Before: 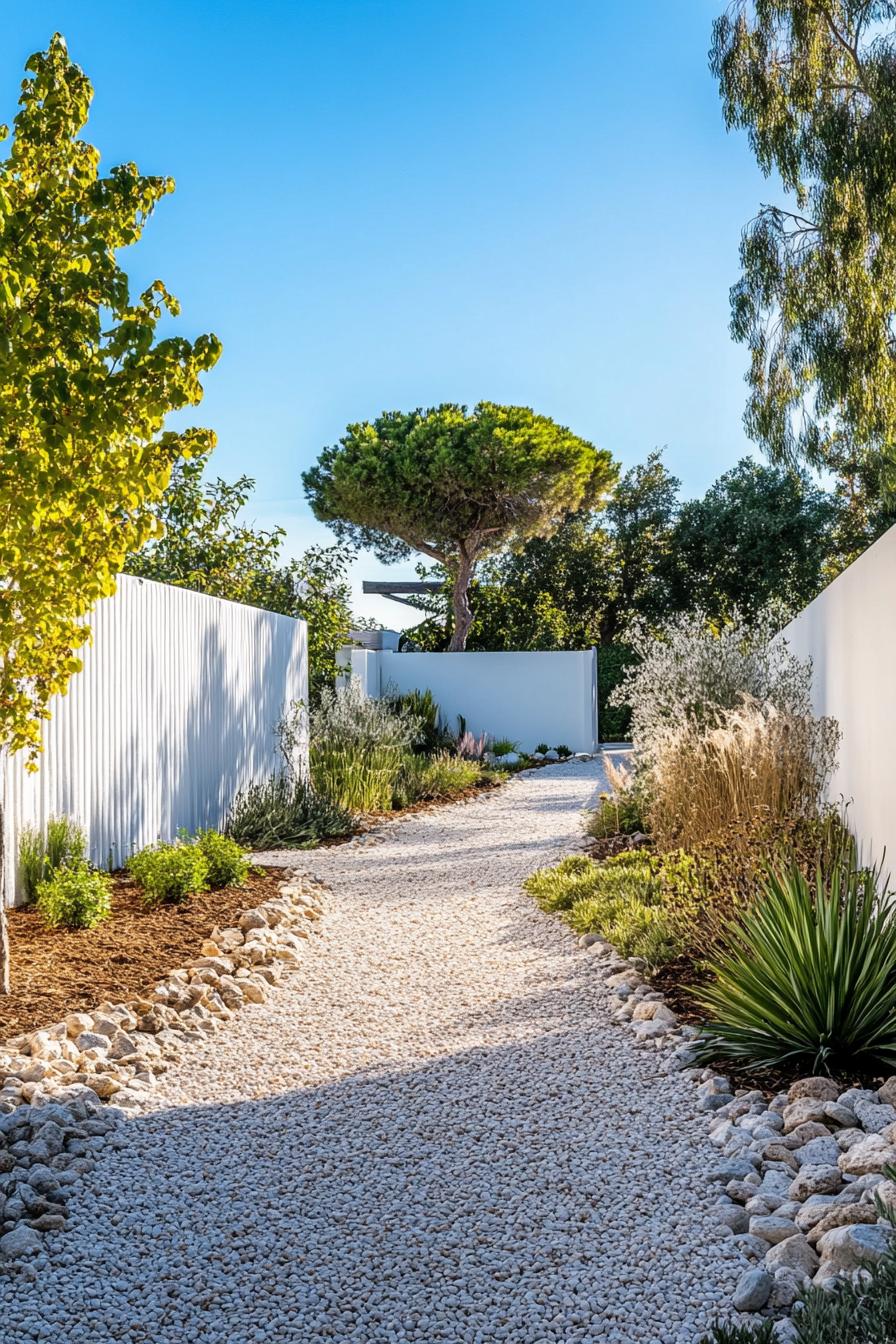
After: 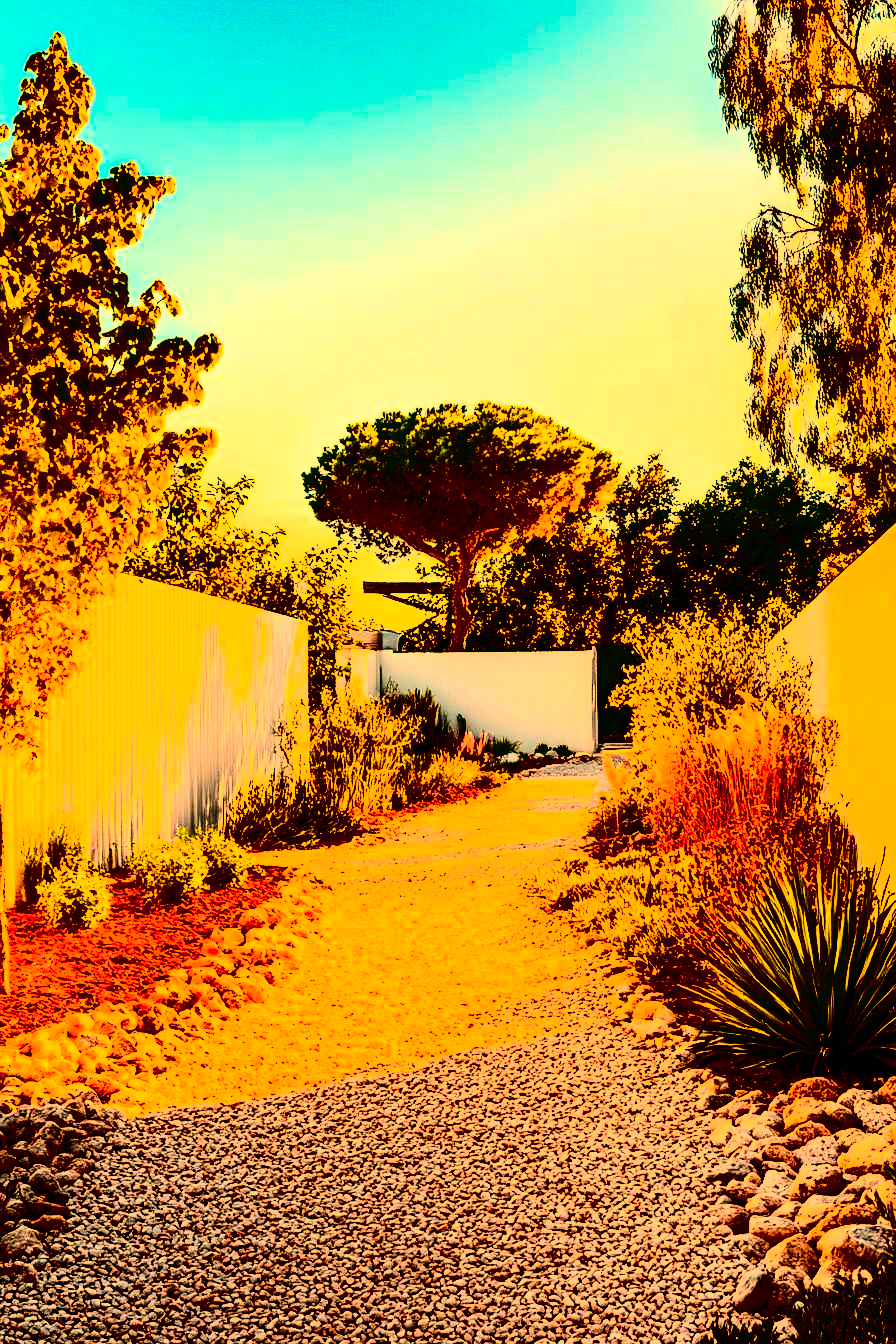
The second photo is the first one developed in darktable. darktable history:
contrast brightness saturation: contrast 0.77, brightness -1, saturation 1
shadows and highlights: shadows 37.27, highlights -28.18, soften with gaussian
exposure: black level correction 0, exposure 0.5 EV, compensate exposure bias true, compensate highlight preservation false
white balance: red 1.467, blue 0.684
